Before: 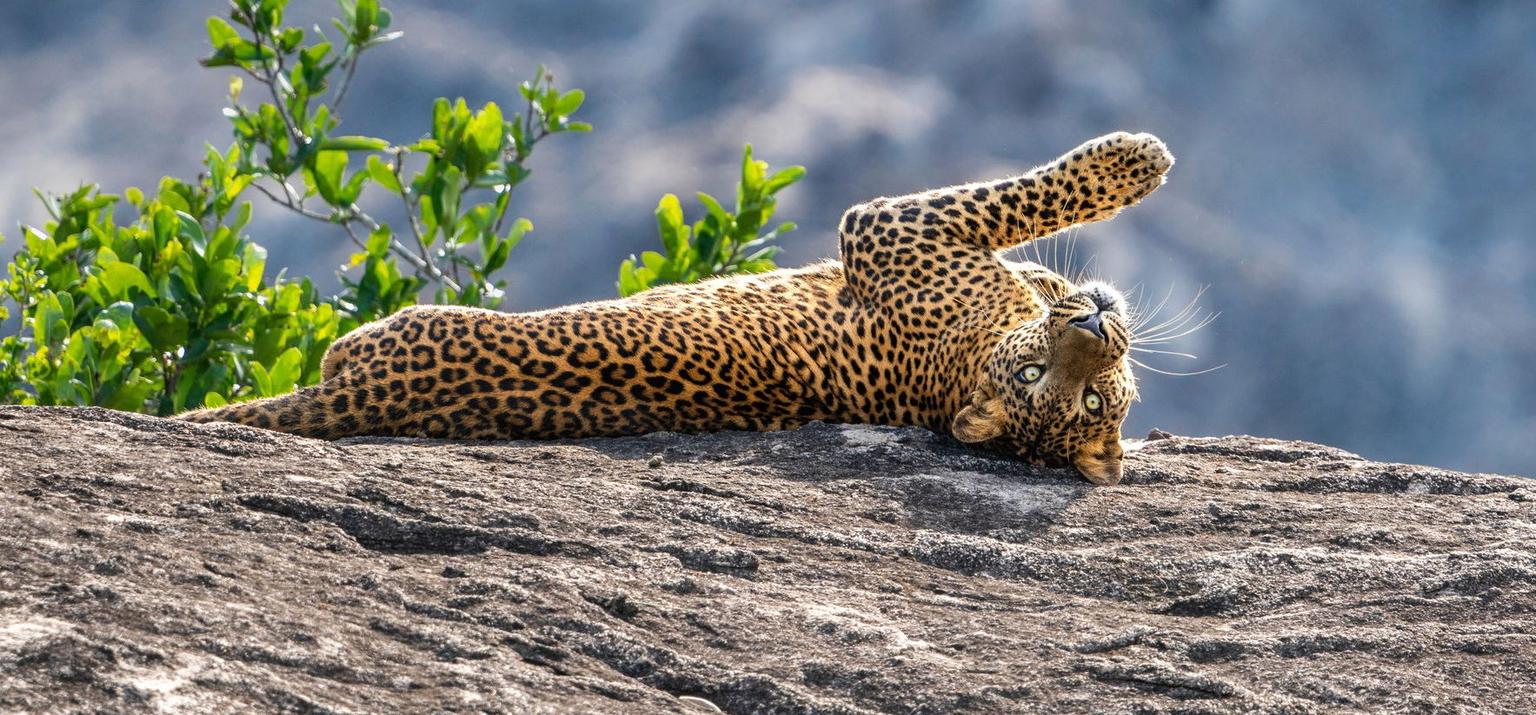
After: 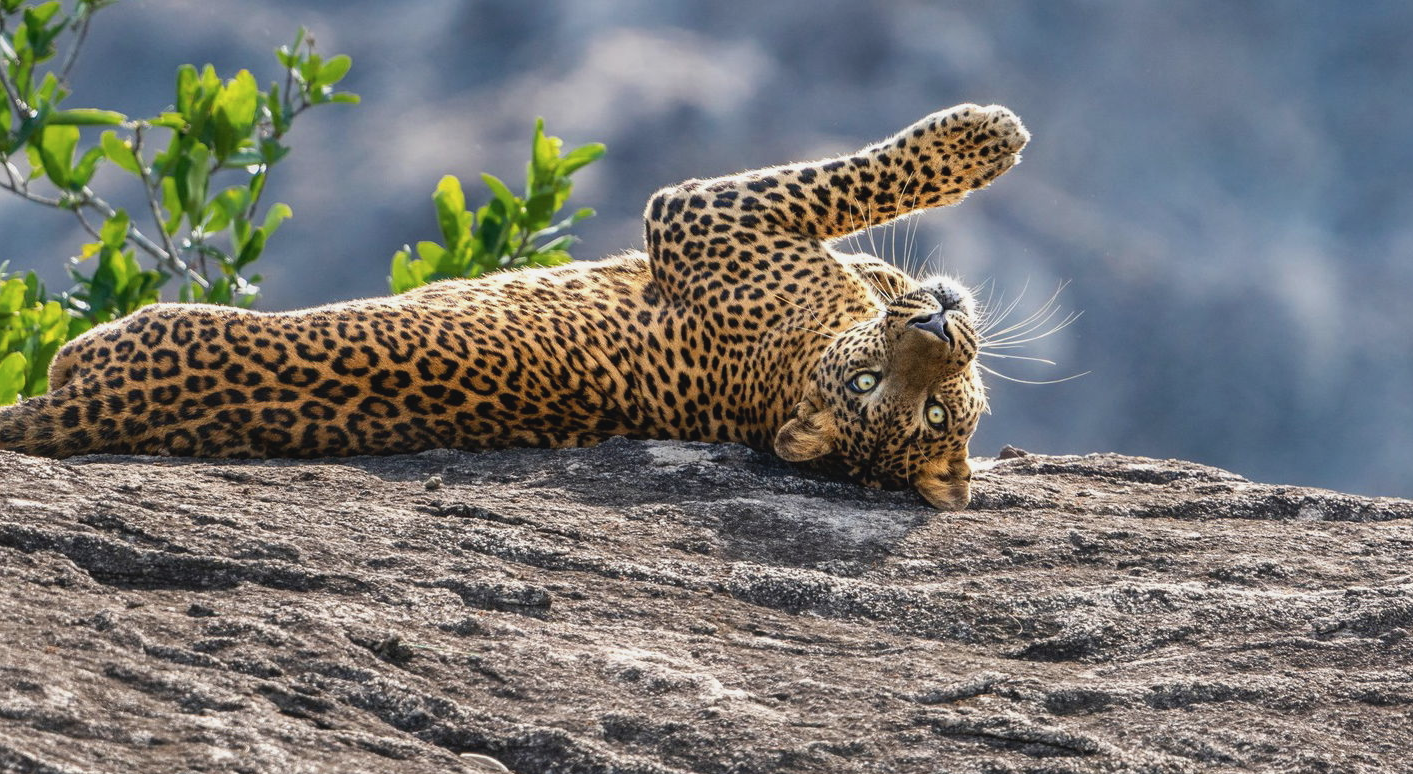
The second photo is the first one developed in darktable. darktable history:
contrast brightness saturation: contrast -0.088, brightness -0.039, saturation -0.113
crop and rotate: left 18.19%, top 5.855%, right 1.795%
tone equalizer: on, module defaults
